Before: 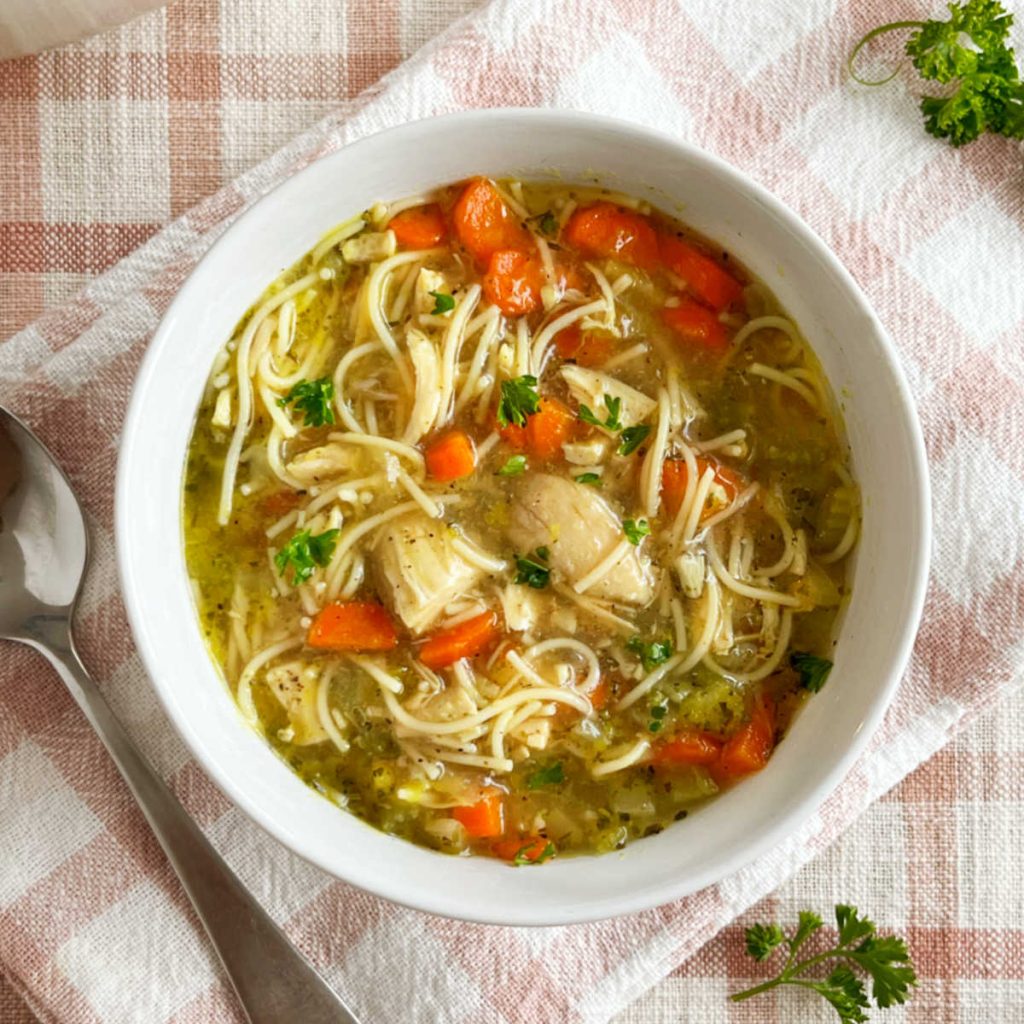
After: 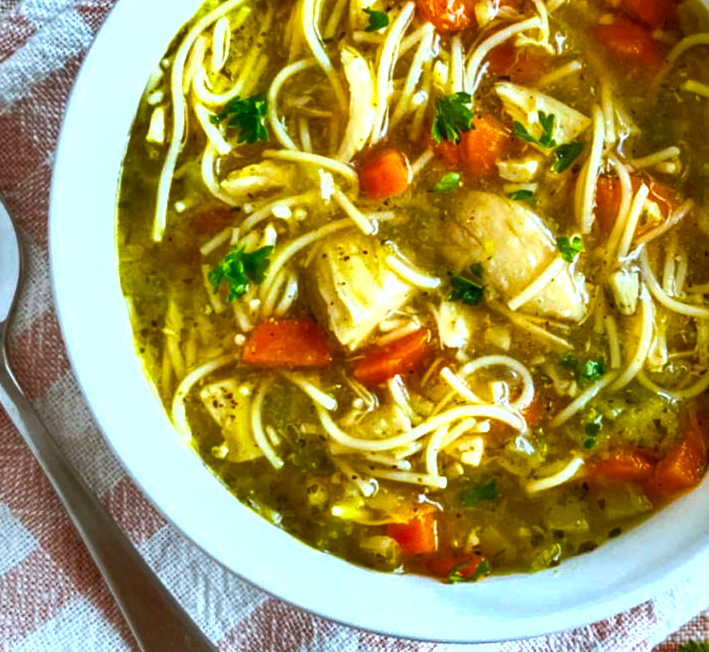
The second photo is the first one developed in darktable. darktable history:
crop: left 6.488%, top 27.668%, right 24.183%, bottom 8.656%
color balance rgb: linear chroma grading › global chroma 9%, perceptual saturation grading › global saturation 36%, perceptual saturation grading › shadows 35%, perceptual brilliance grading › global brilliance 15%, perceptual brilliance grading › shadows -35%, global vibrance 15%
color calibration: output R [1.063, -0.012, -0.003, 0], output G [0, 1.022, 0.021, 0], output B [-0.079, 0.047, 1, 0], illuminant custom, x 0.389, y 0.387, temperature 3838.64 K
shadows and highlights: shadows 60, highlights -60.23, soften with gaussian
local contrast: detail 110%
